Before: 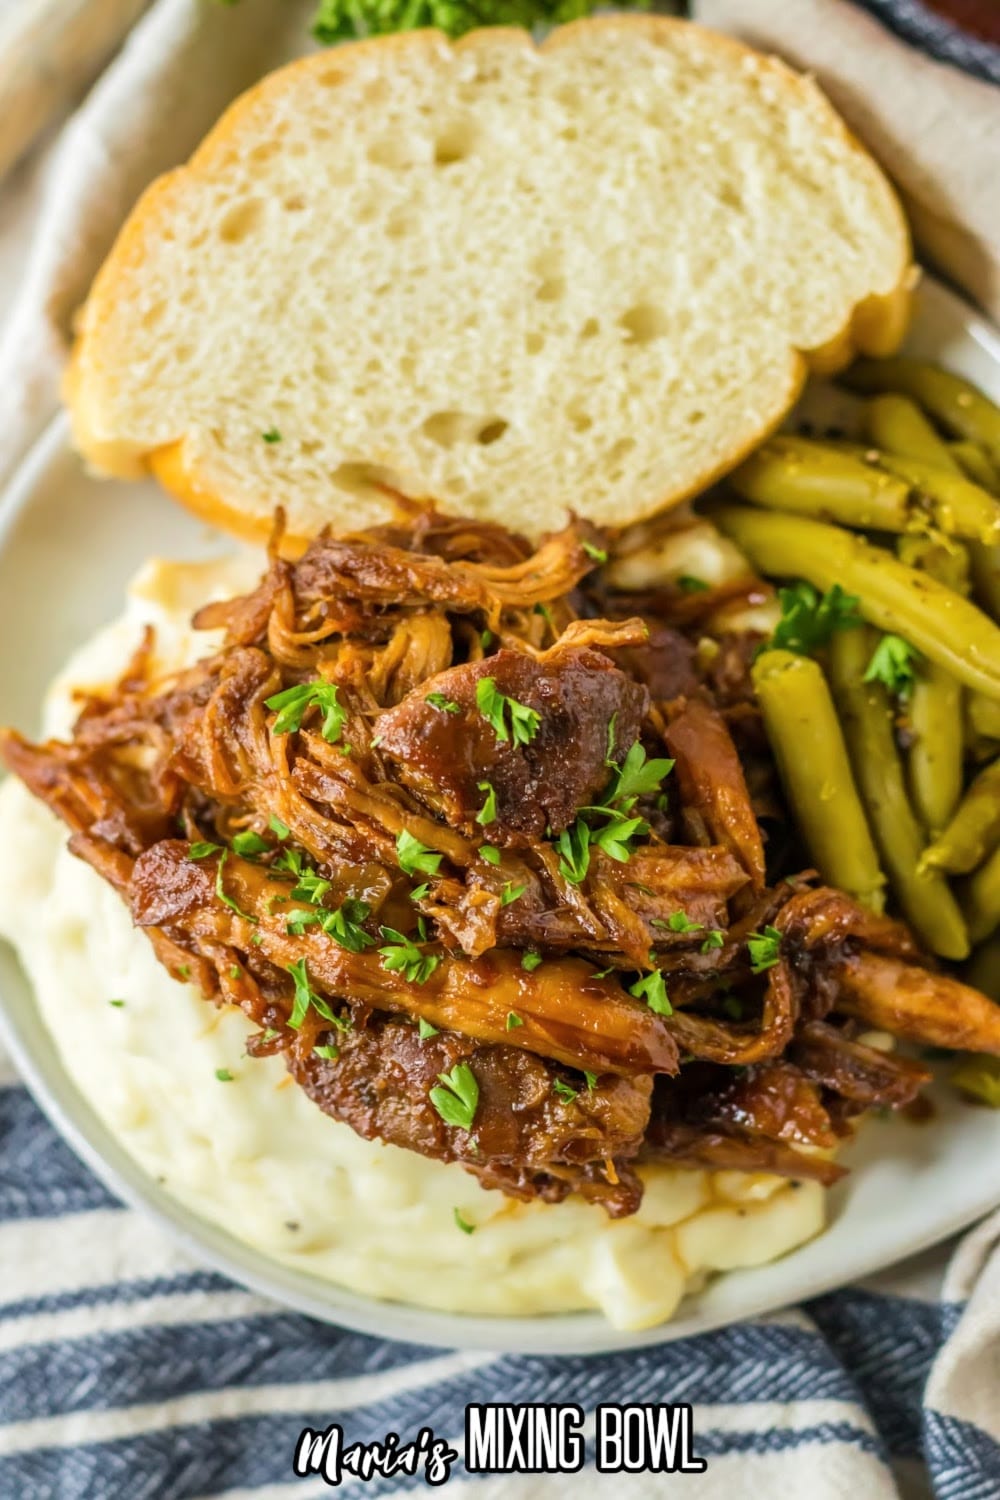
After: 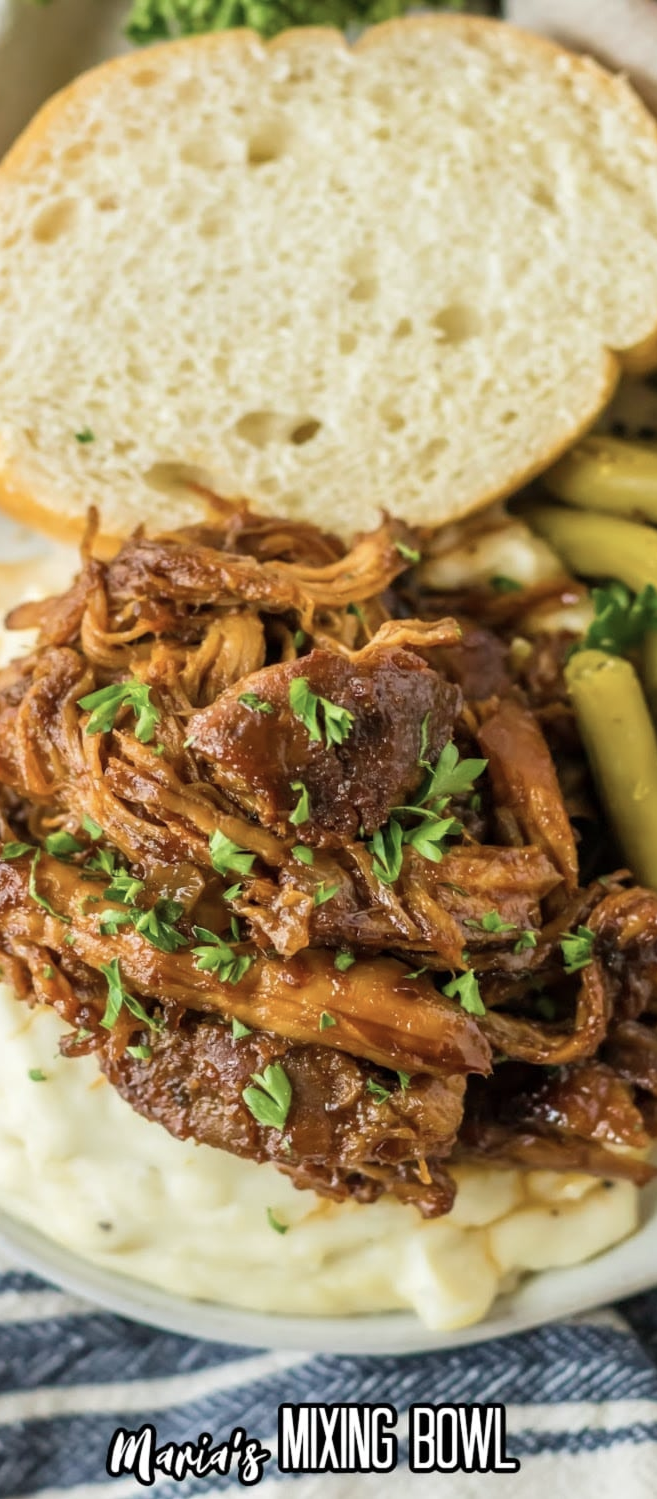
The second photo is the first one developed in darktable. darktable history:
color zones: curves: ch0 [(0, 0.5) (0.143, 0.5) (0.286, 0.5) (0.429, 0.504) (0.571, 0.5) (0.714, 0.509) (0.857, 0.5) (1, 0.5)]; ch1 [(0, 0.425) (0.143, 0.425) (0.286, 0.375) (0.429, 0.405) (0.571, 0.5) (0.714, 0.47) (0.857, 0.425) (1, 0.435)]; ch2 [(0, 0.5) (0.143, 0.5) (0.286, 0.5) (0.429, 0.517) (0.571, 0.5) (0.714, 0.51) (0.857, 0.5) (1, 0.5)]
crop and rotate: left 18.727%, right 15.483%
